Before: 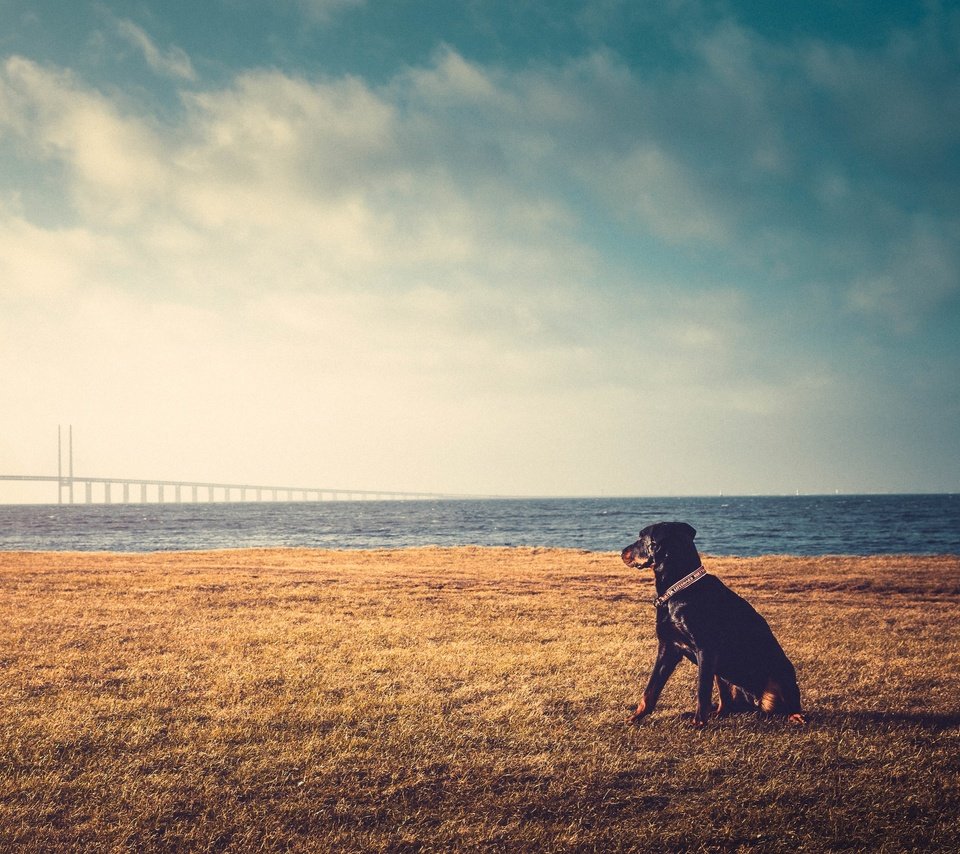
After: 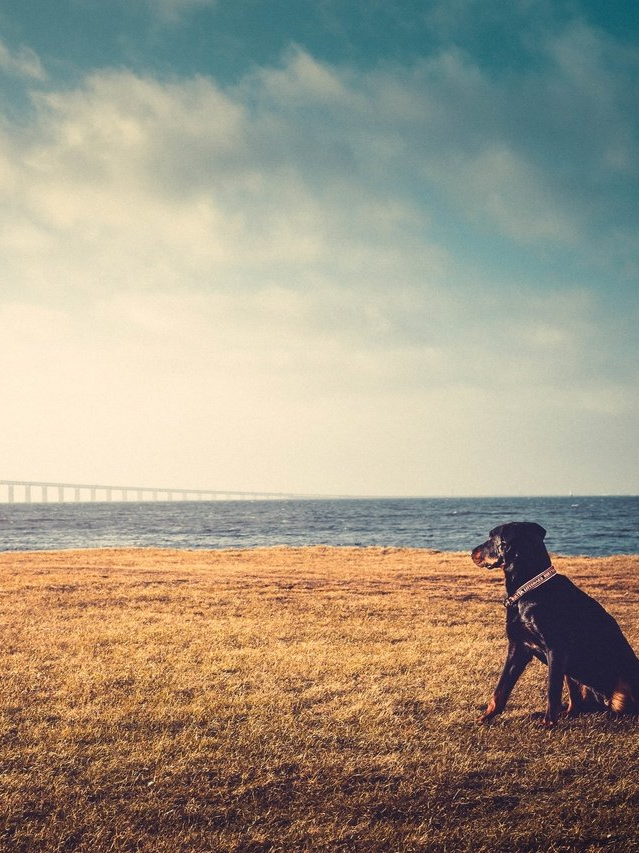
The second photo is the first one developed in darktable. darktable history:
crop and rotate: left 15.646%, right 17.691%
